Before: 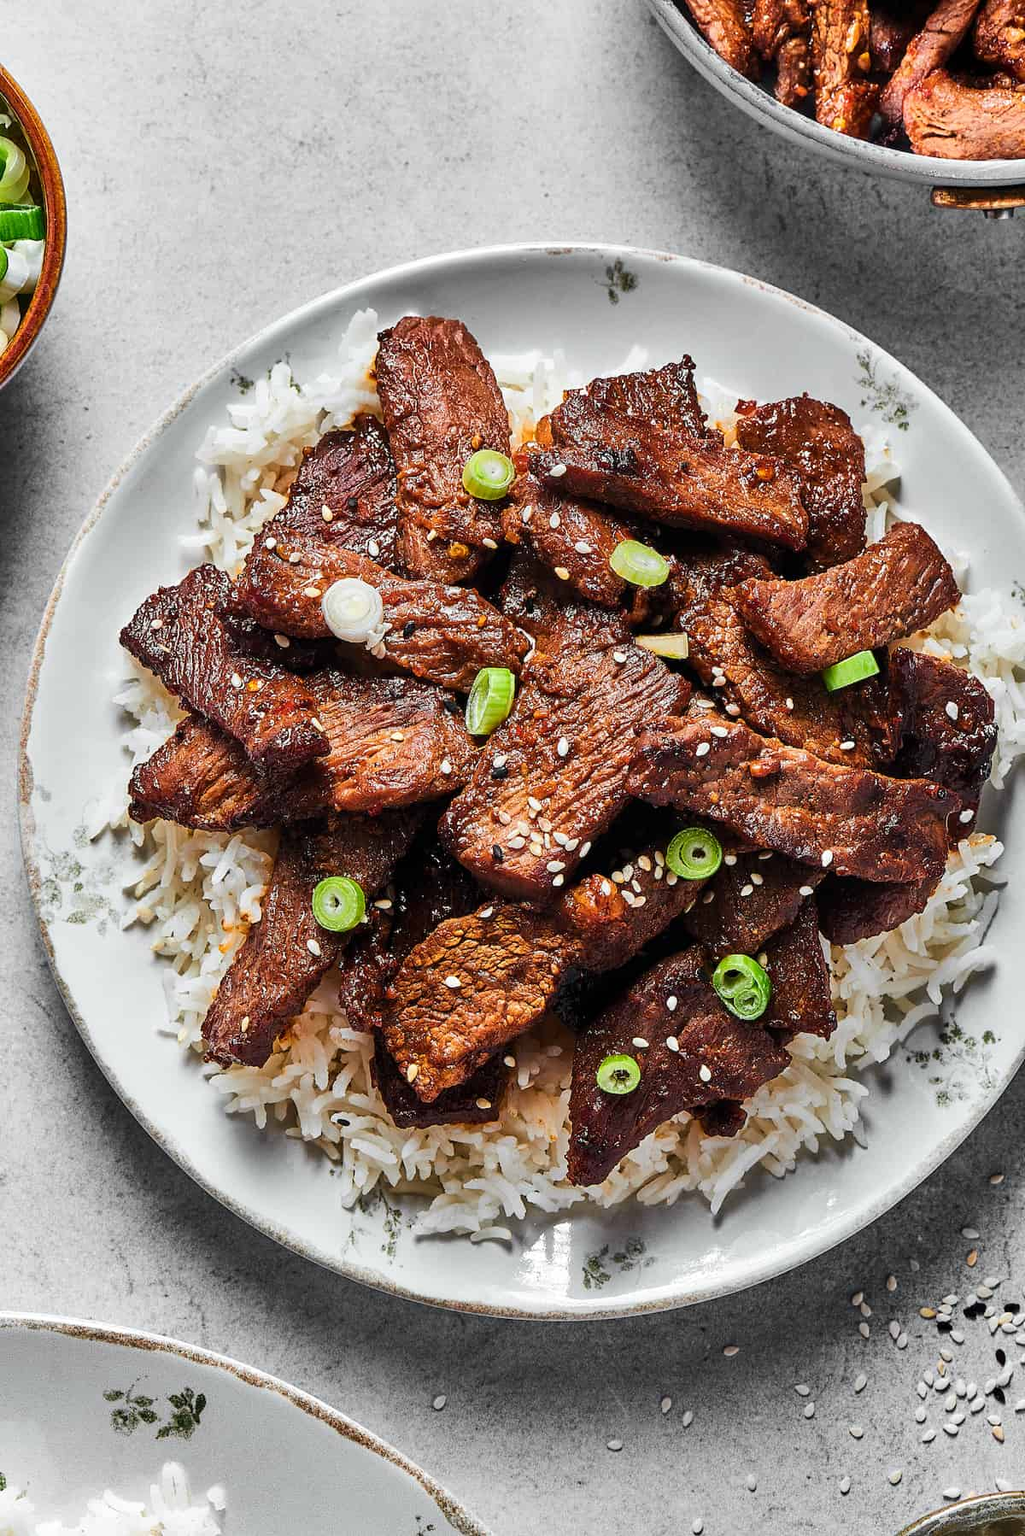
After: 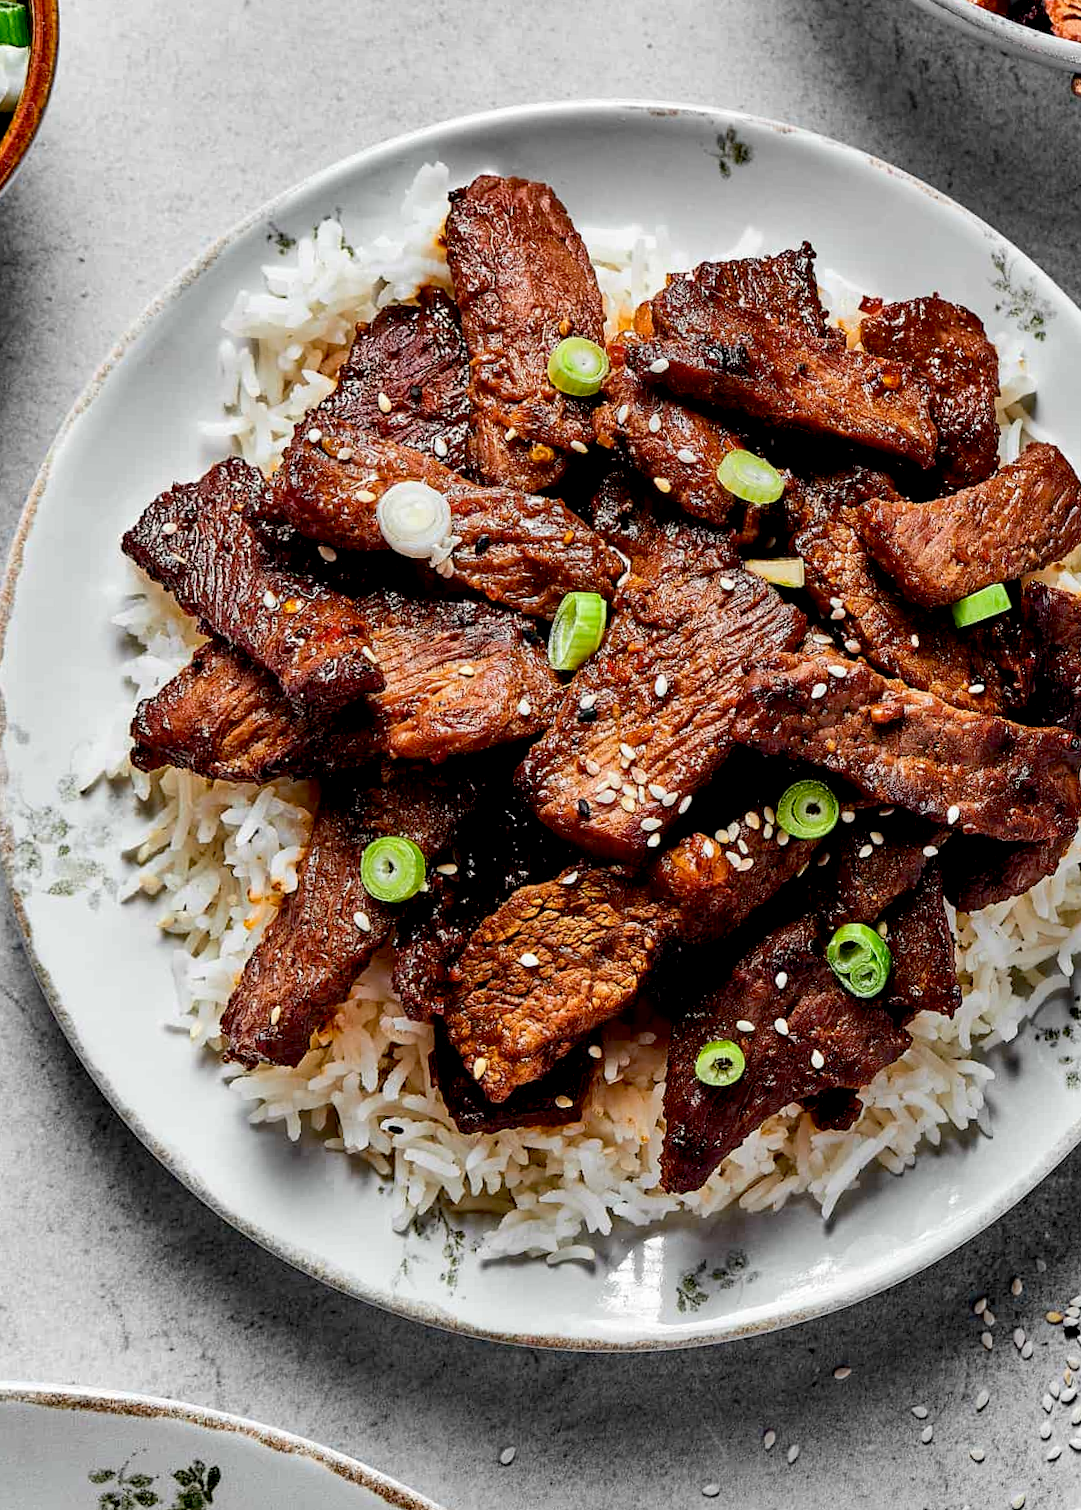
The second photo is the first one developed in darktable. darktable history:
rotate and perspective: rotation 0.679°, lens shift (horizontal) 0.136, crop left 0.009, crop right 0.991, crop top 0.078, crop bottom 0.95
crop: left 3.305%, top 6.436%, right 6.389%, bottom 3.258%
exposure: black level correction 0.016, exposure -0.009 EV, compensate highlight preservation false
